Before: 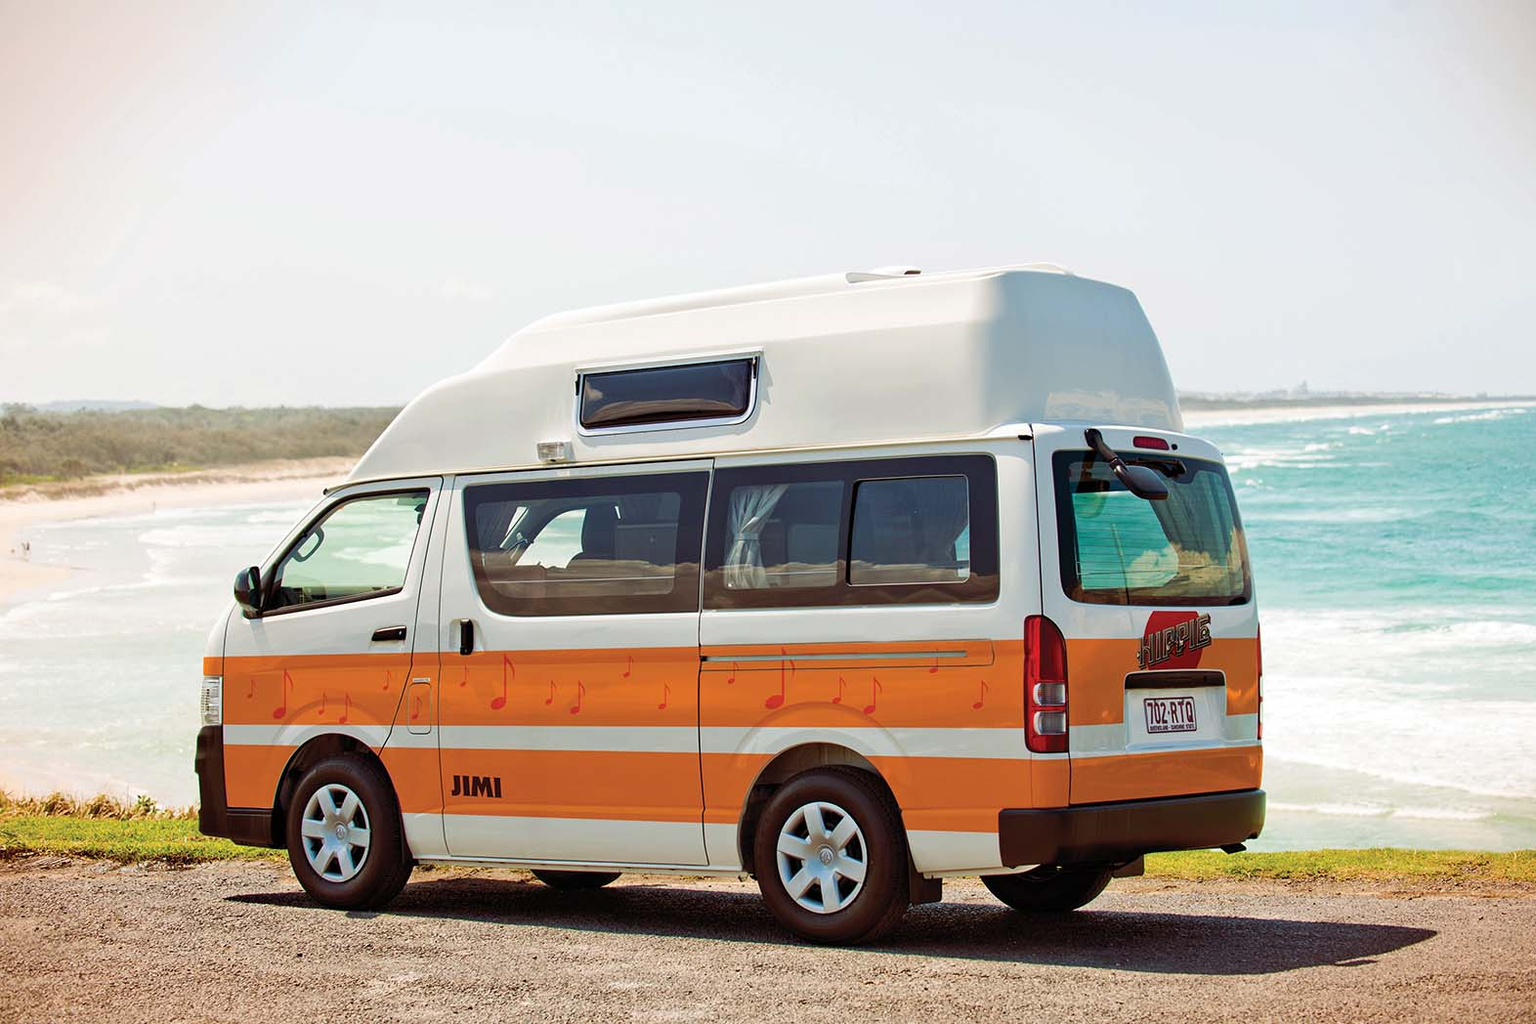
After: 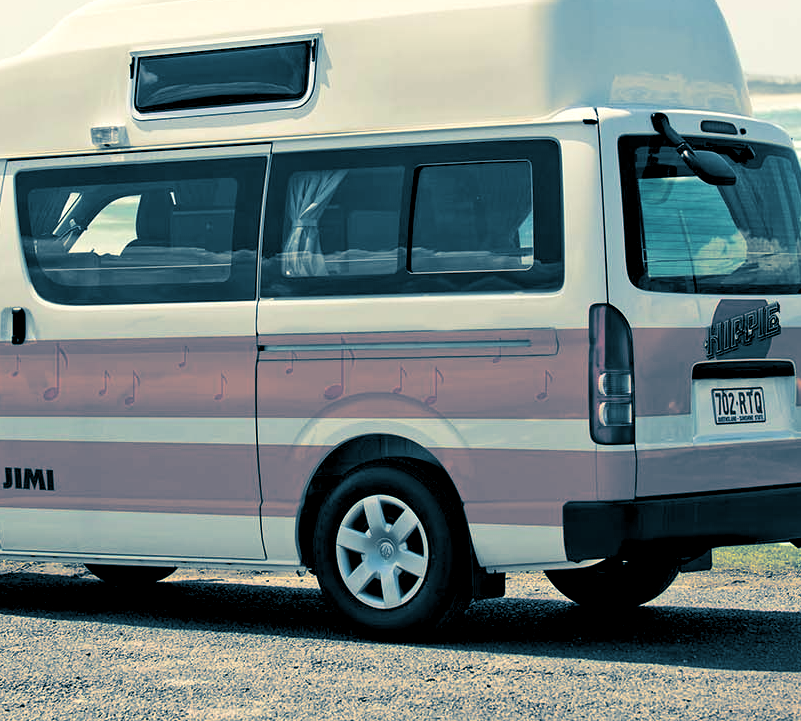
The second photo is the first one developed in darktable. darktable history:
color correction: highlights a* -0.482, highlights b* 9.48, shadows a* -9.48, shadows b* 0.803
crop and rotate: left 29.237%, top 31.152%, right 19.807%
split-toning: shadows › hue 212.4°, balance -70
exposure: black level correction 0.007, exposure 0.093 EV, compensate highlight preservation false
